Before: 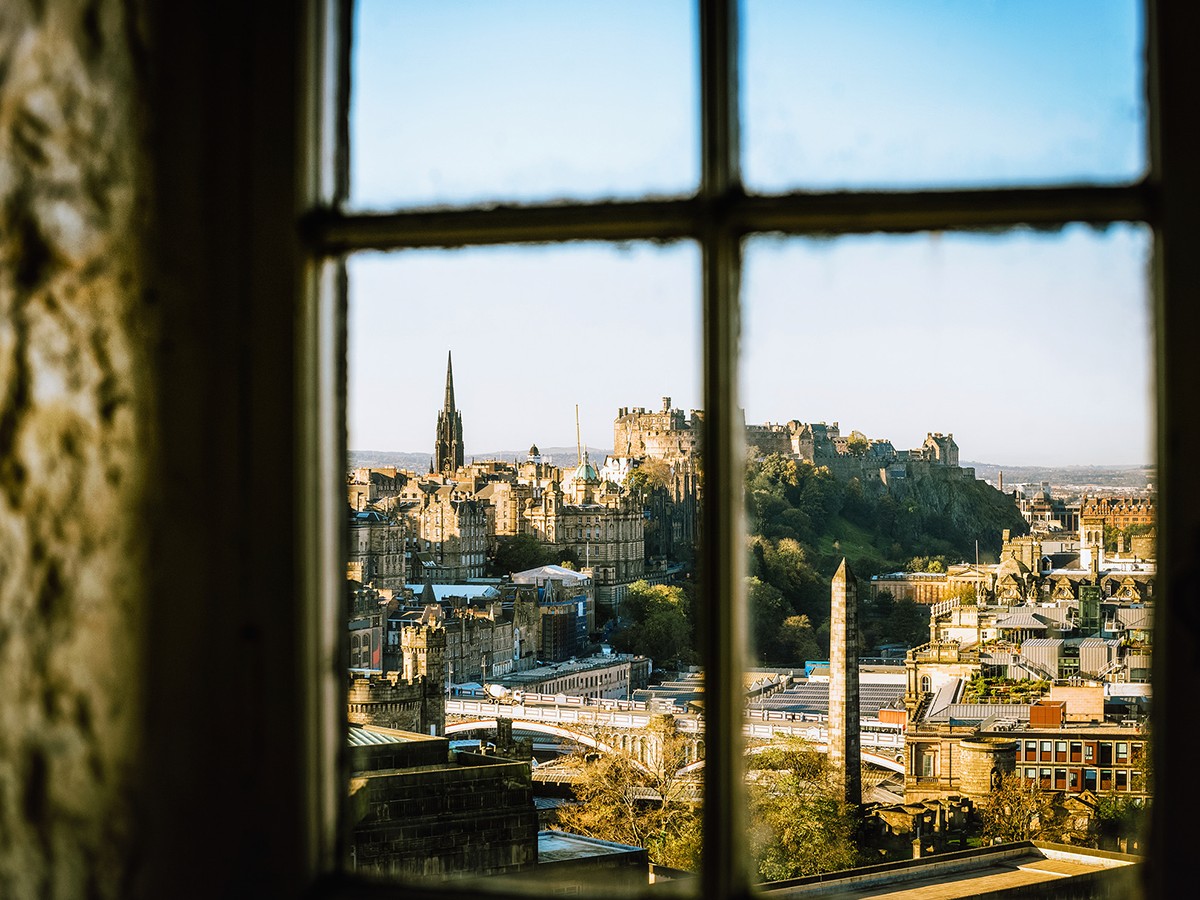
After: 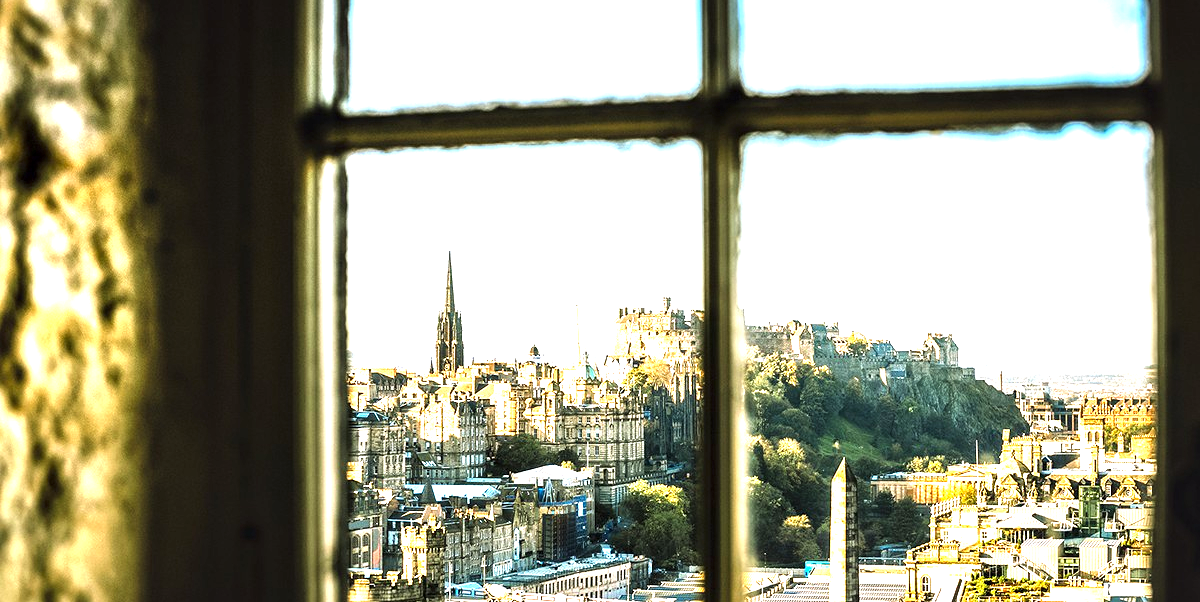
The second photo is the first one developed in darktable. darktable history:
crop: top 11.148%, bottom 21.947%
contrast equalizer: octaves 7, y [[0.6 ×6], [0.55 ×6], [0 ×6], [0 ×6], [0 ×6]], mix 0.362
exposure: black level correction -0.002, exposure 1.345 EV, compensate highlight preservation false
tone equalizer: -8 EV -0.446 EV, -7 EV -0.392 EV, -6 EV -0.311 EV, -5 EV -0.206 EV, -3 EV 0.214 EV, -2 EV 0.307 EV, -1 EV 0.408 EV, +0 EV 0.398 EV
